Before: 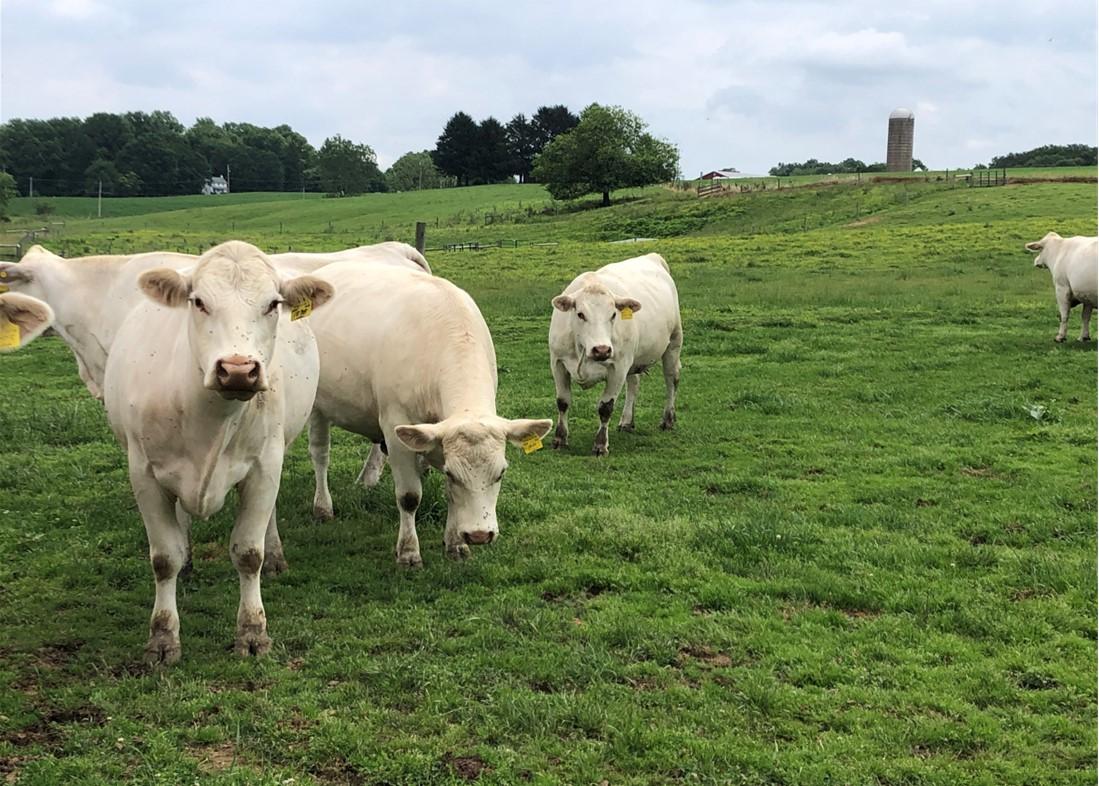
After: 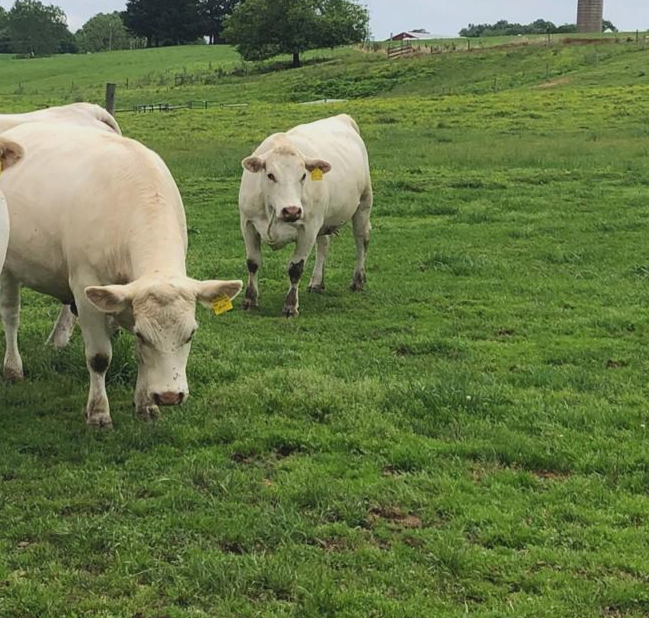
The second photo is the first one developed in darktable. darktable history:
tone equalizer: -7 EV 0.18 EV, -6 EV 0.12 EV, -5 EV 0.08 EV, -4 EV 0.04 EV, -2 EV -0.02 EV, -1 EV -0.04 EV, +0 EV -0.06 EV, luminance estimator HSV value / RGB max
crop and rotate: left 28.256%, top 17.734%, right 12.656%, bottom 3.573%
local contrast: highlights 68%, shadows 68%, detail 82%, midtone range 0.325
